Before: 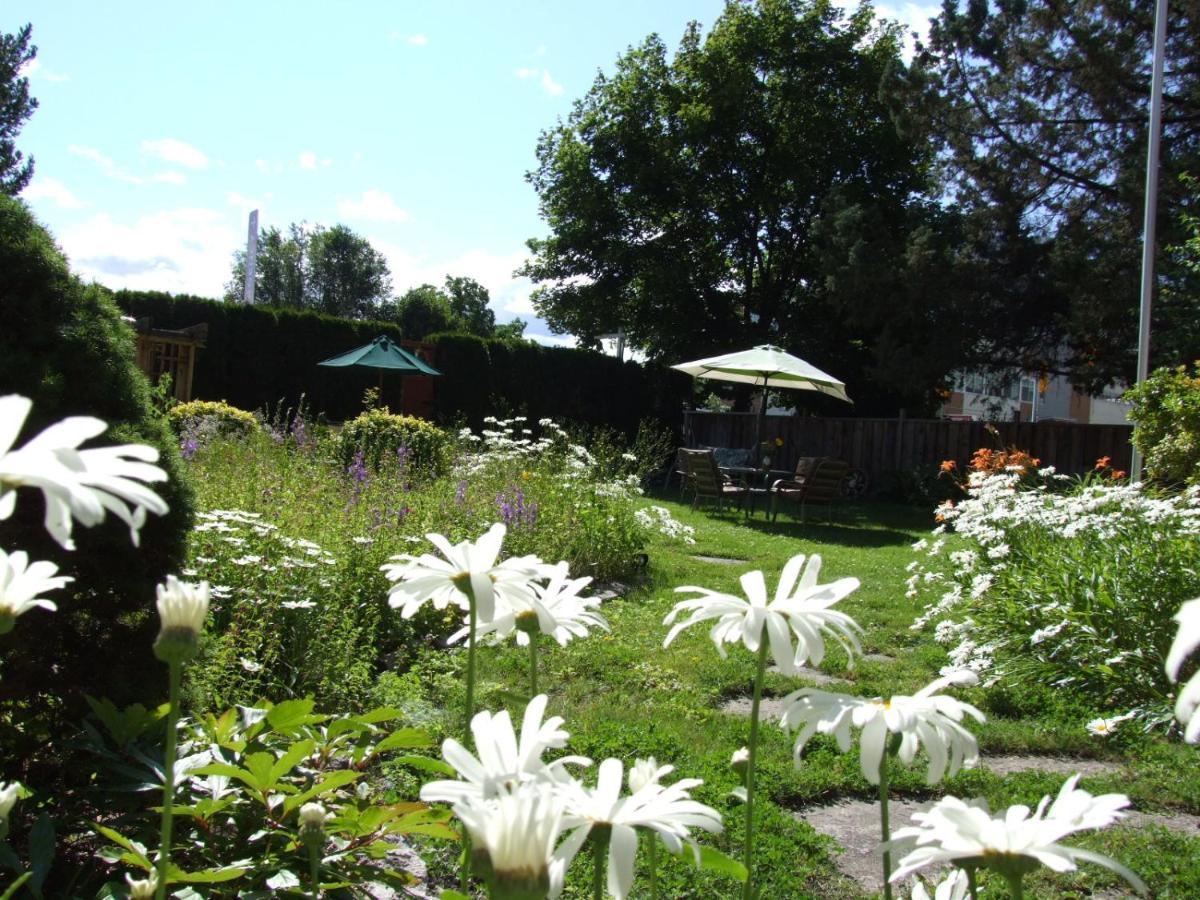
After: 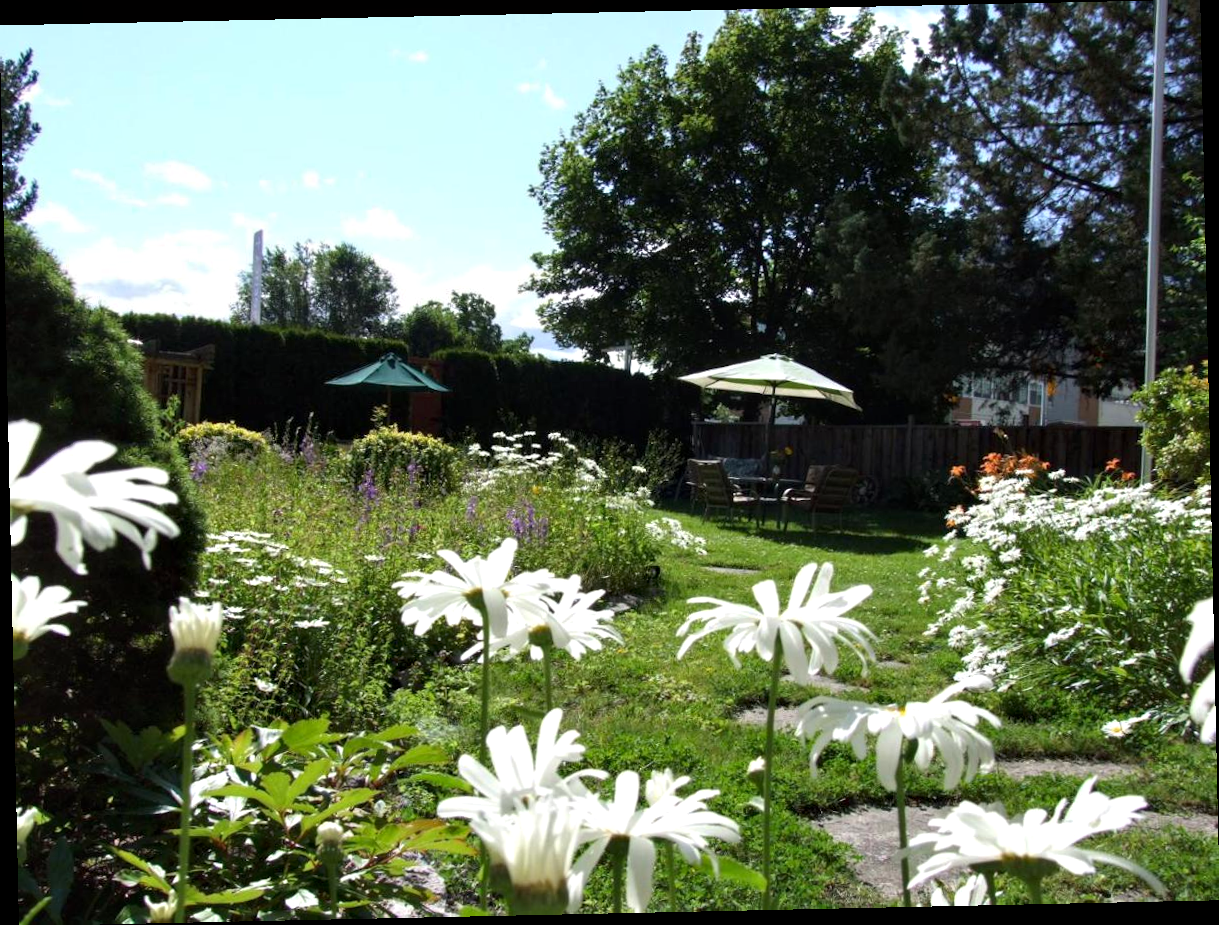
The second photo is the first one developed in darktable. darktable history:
contrast equalizer: octaves 7, y [[0.6 ×6], [0.55 ×6], [0 ×6], [0 ×6], [0 ×6]], mix 0.3
rotate and perspective: rotation -1.24°, automatic cropping off
